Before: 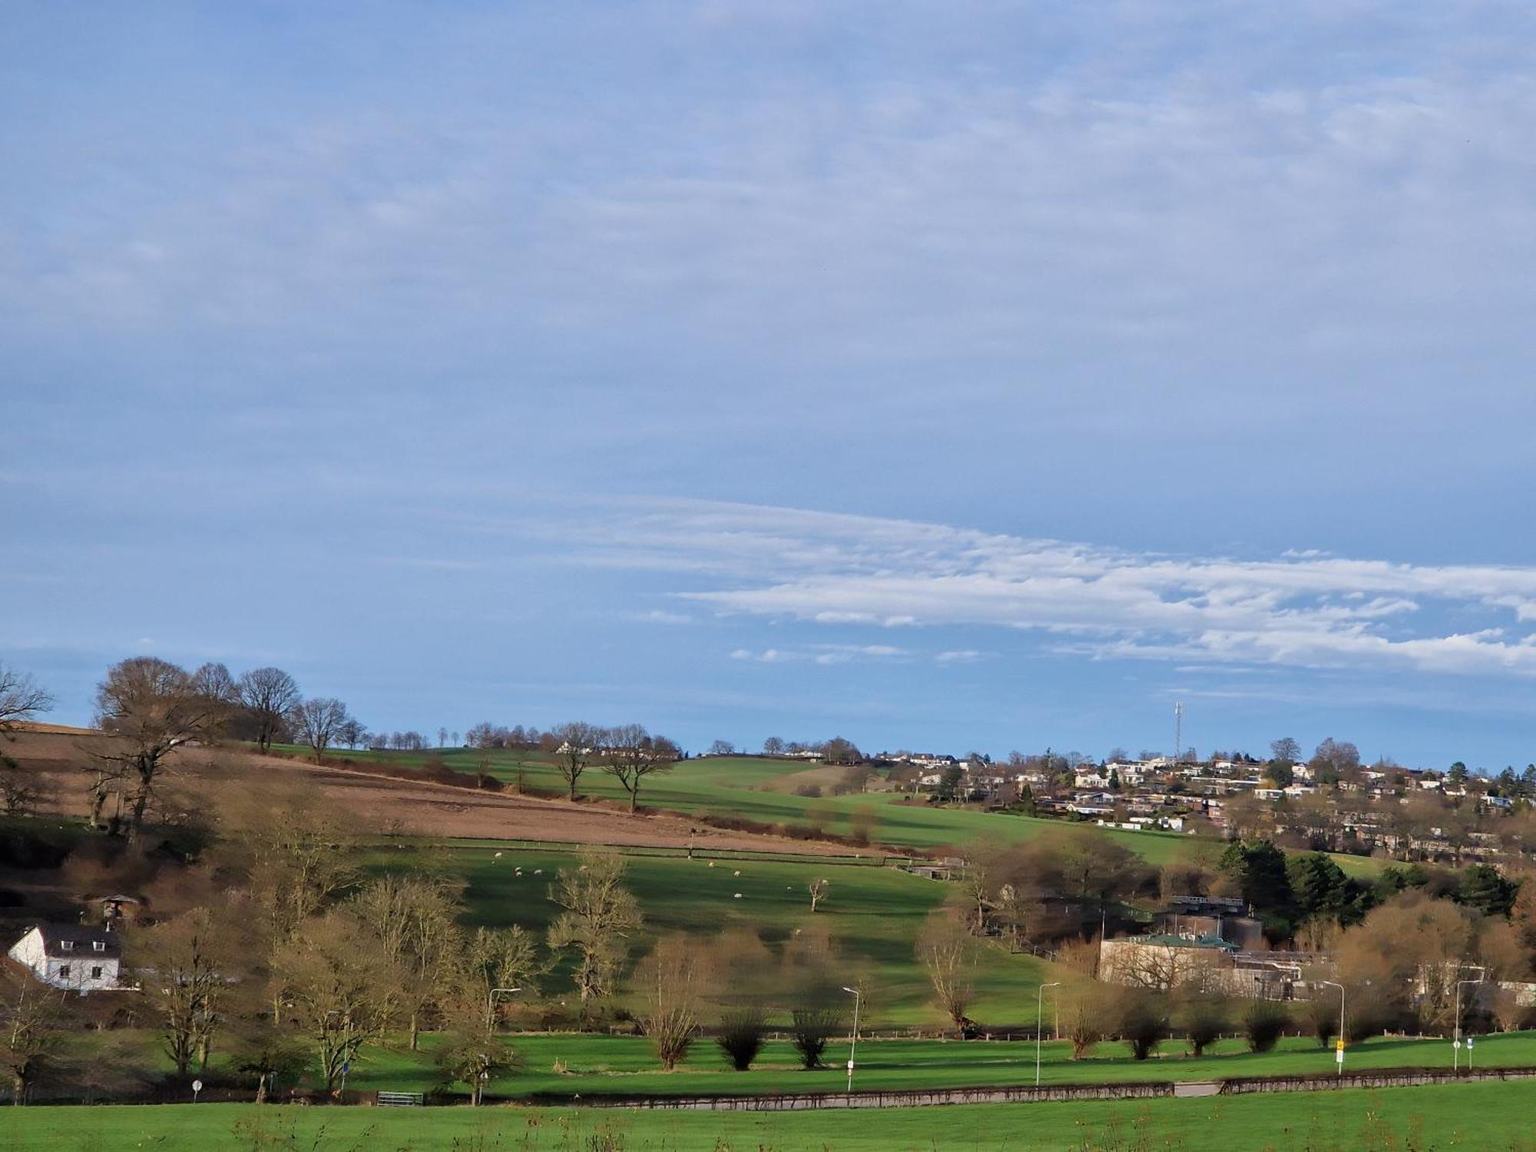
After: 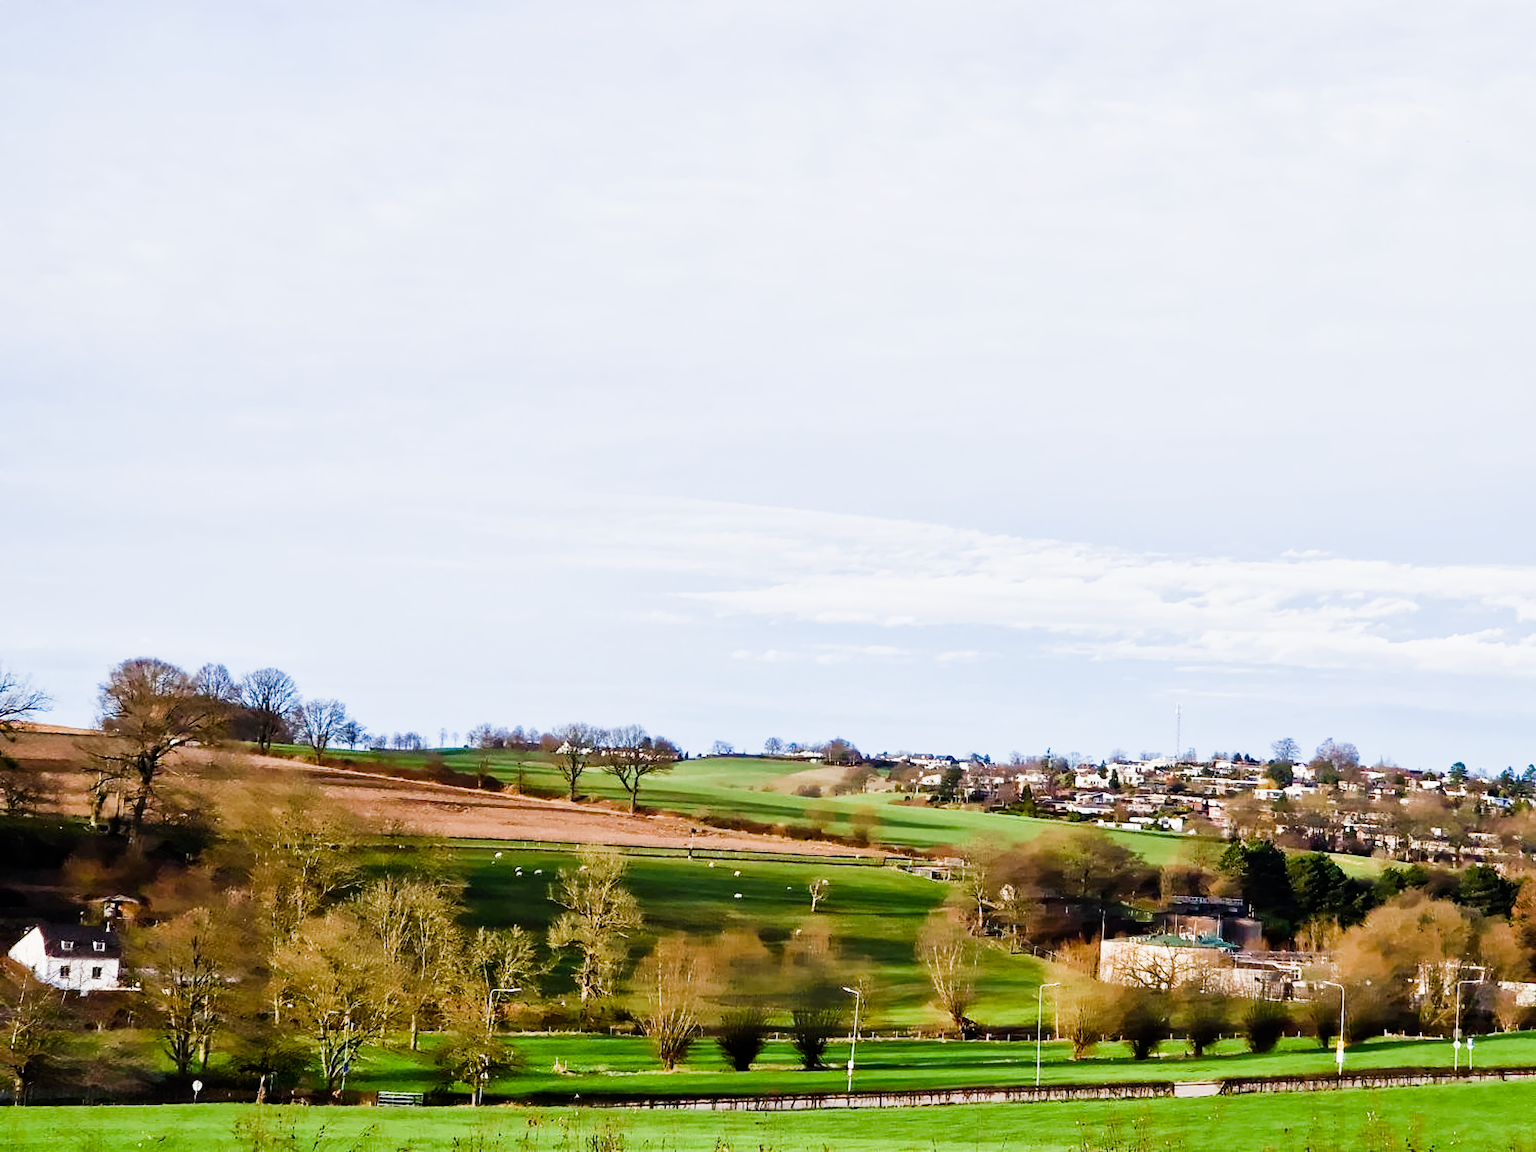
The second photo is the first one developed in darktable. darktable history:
color balance rgb: perceptual saturation grading › highlights -29.58%, perceptual saturation grading › mid-tones 29.47%, perceptual saturation grading › shadows 59.73%, perceptual brilliance grading › global brilliance -17.79%, perceptual brilliance grading › highlights 28.73%, global vibrance 15.44%
denoise (profiled): preserve shadows 1.28, scattering 0.021, a [-1, 0, 0], compensate highlight preservation false
exposure: exposure 1 EV, compensate highlight preservation false
lens correction: correction method embedded metadata, scale 1.01, crop 1, focal 35, aperture 1.8, distance 0.827, camera "ILCE-7M4", lens "FE 35mm f/1.8"
sigmoid: contrast 1.8
